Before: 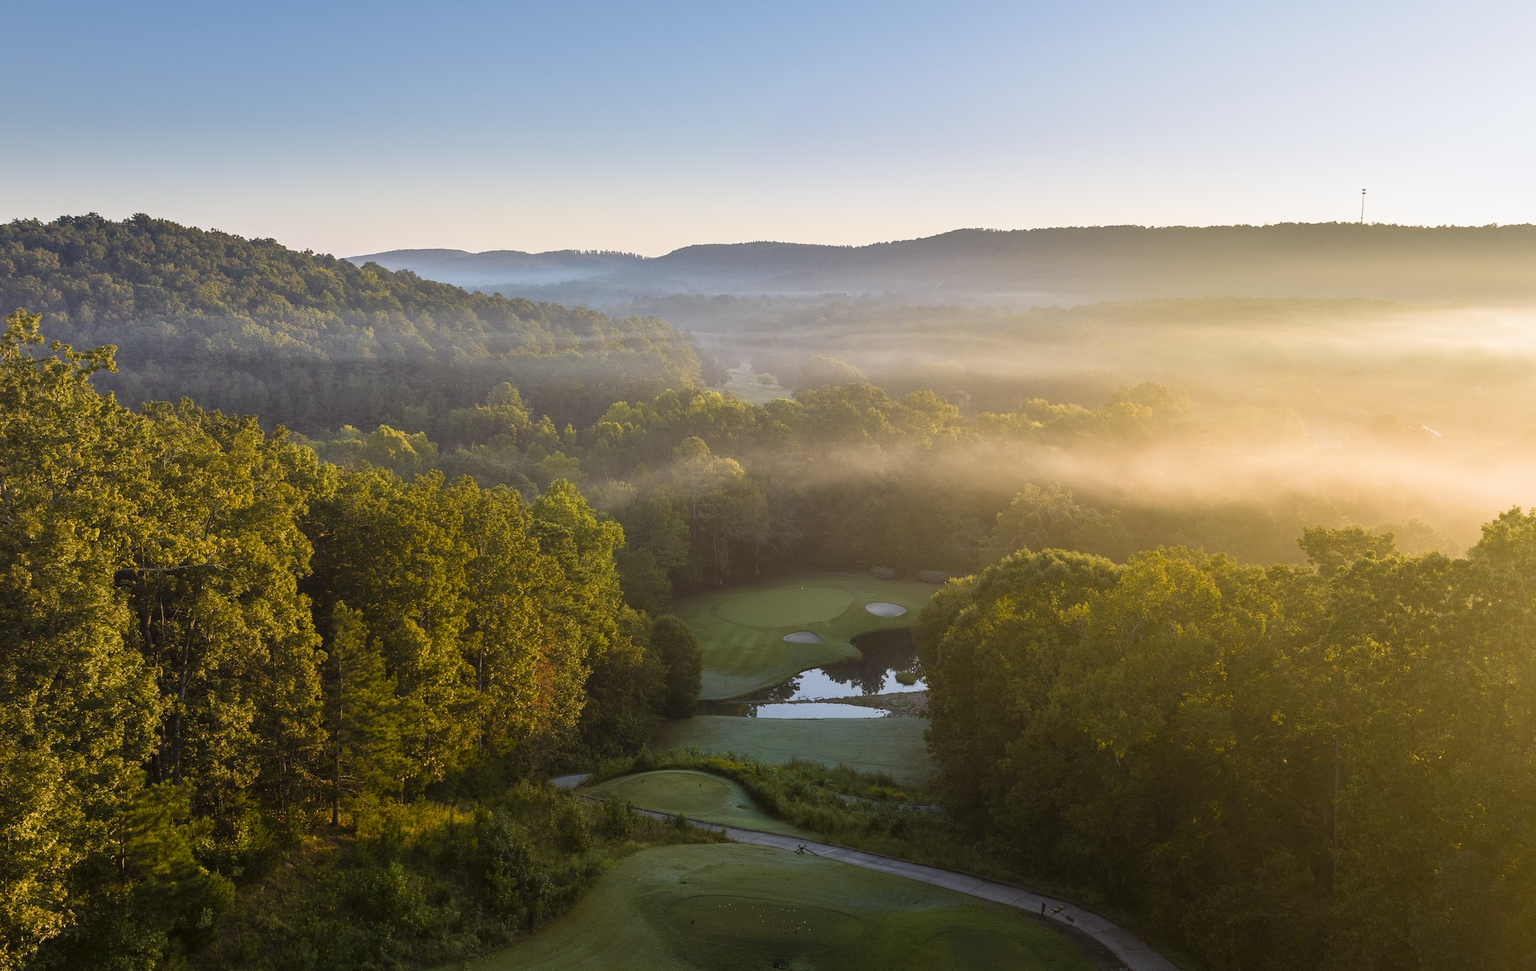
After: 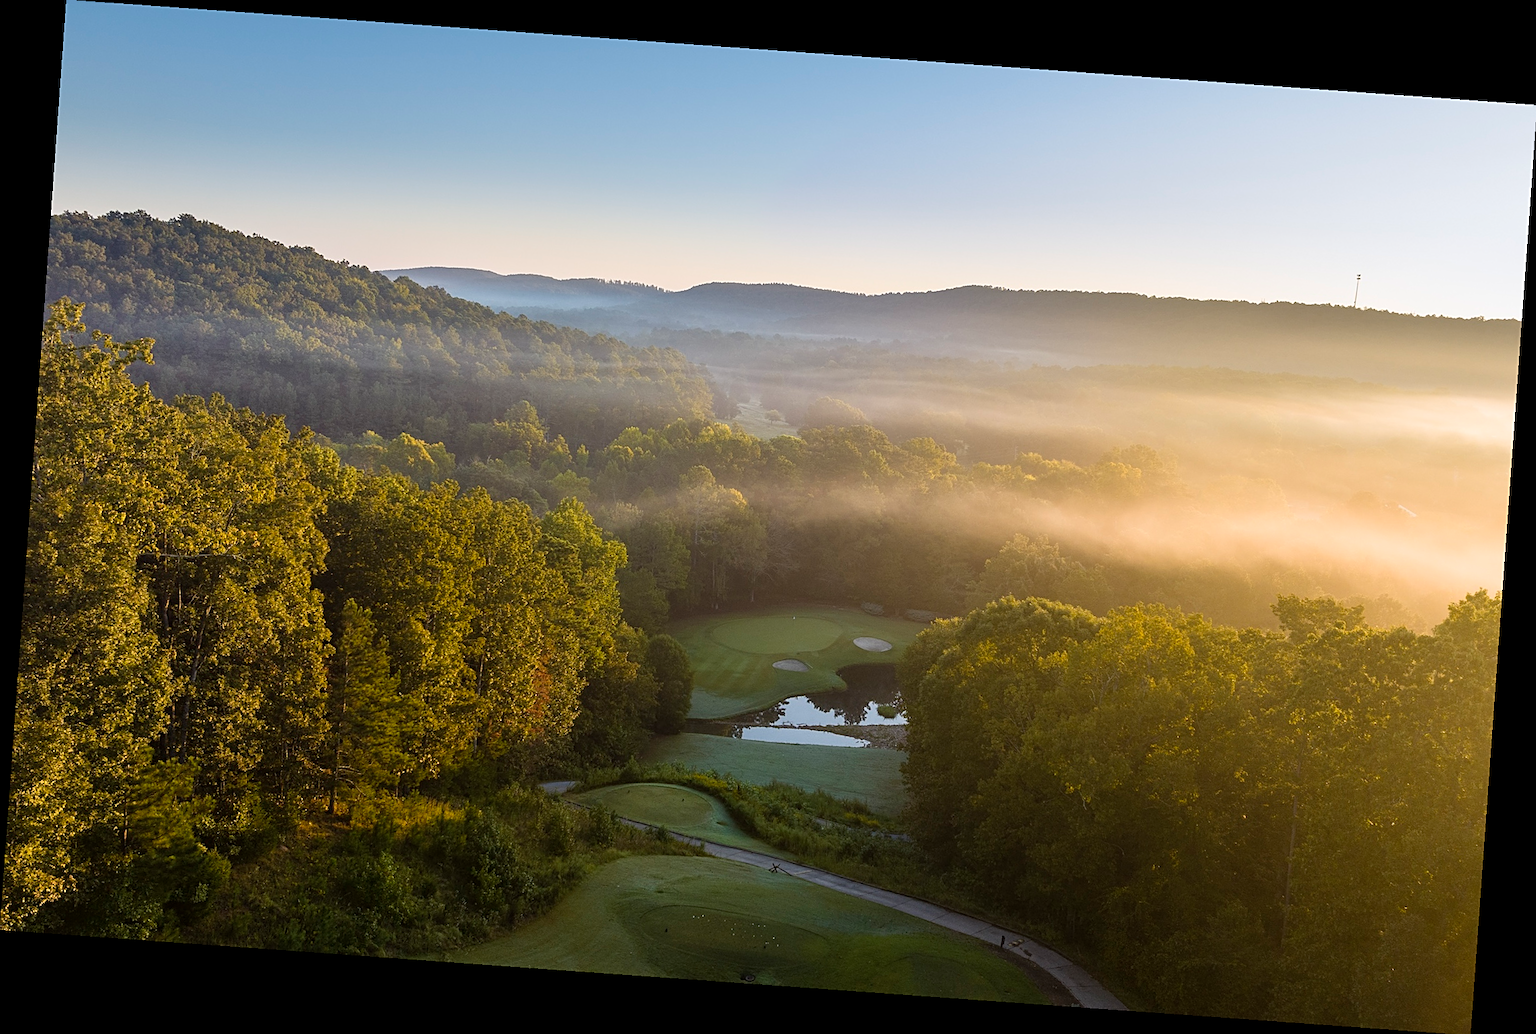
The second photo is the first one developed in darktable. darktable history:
sharpen: on, module defaults
rotate and perspective: rotation 4.1°, automatic cropping off
